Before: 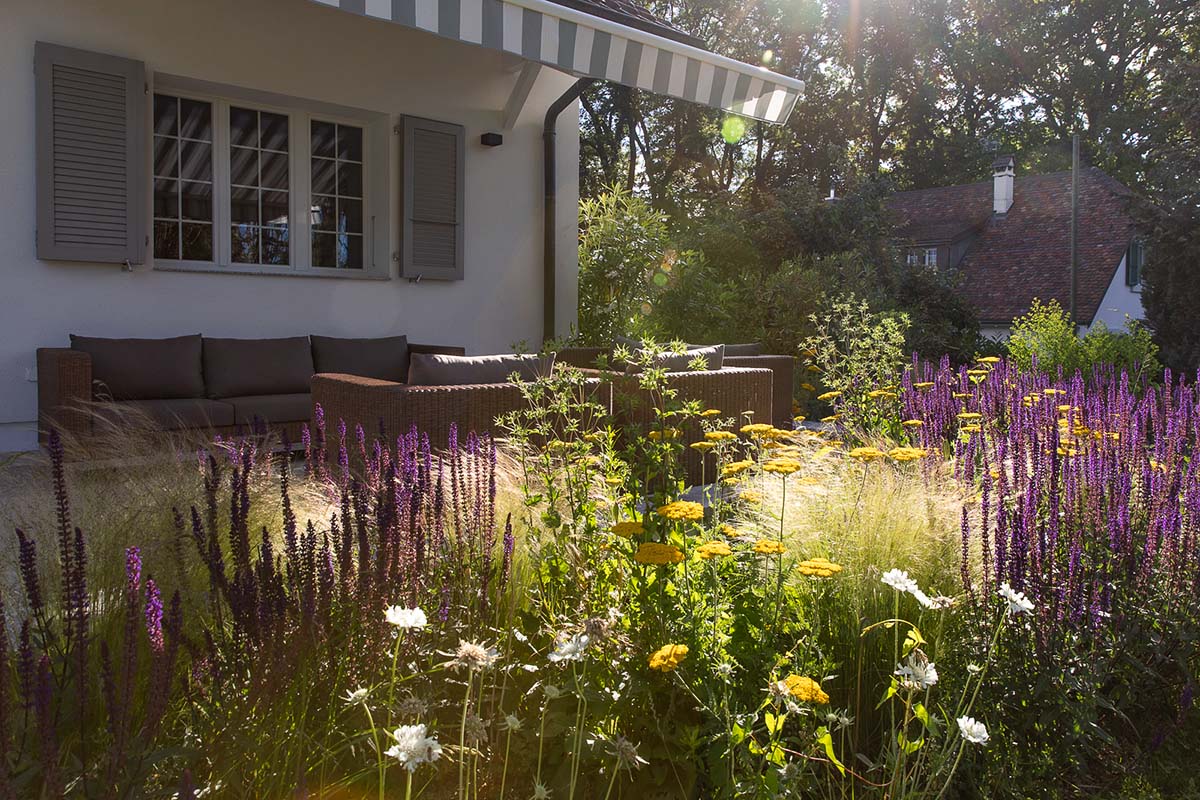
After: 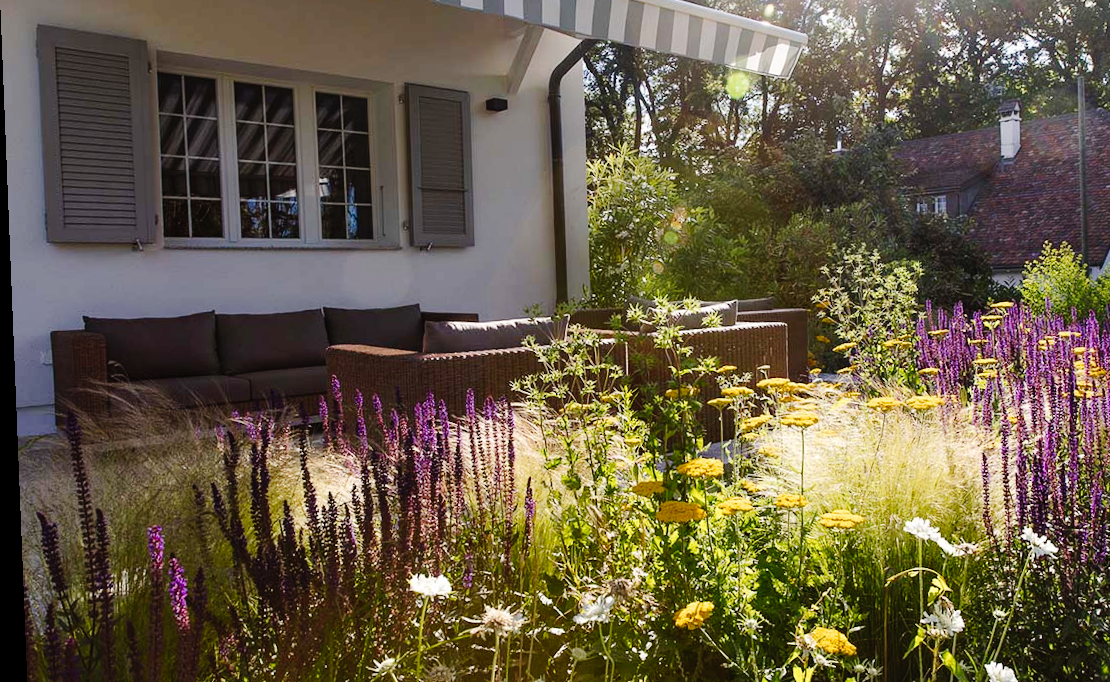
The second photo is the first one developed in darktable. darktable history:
crop: top 7.49%, right 9.717%, bottom 11.943%
rotate and perspective: rotation -2.29°, automatic cropping off
tone curve: curves: ch0 [(0, 0) (0.003, 0.013) (0.011, 0.016) (0.025, 0.021) (0.044, 0.029) (0.069, 0.039) (0.1, 0.056) (0.136, 0.085) (0.177, 0.14) (0.224, 0.201) (0.277, 0.28) (0.335, 0.372) (0.399, 0.475) (0.468, 0.567) (0.543, 0.643) (0.623, 0.722) (0.709, 0.801) (0.801, 0.859) (0.898, 0.927) (1, 1)], preserve colors none
